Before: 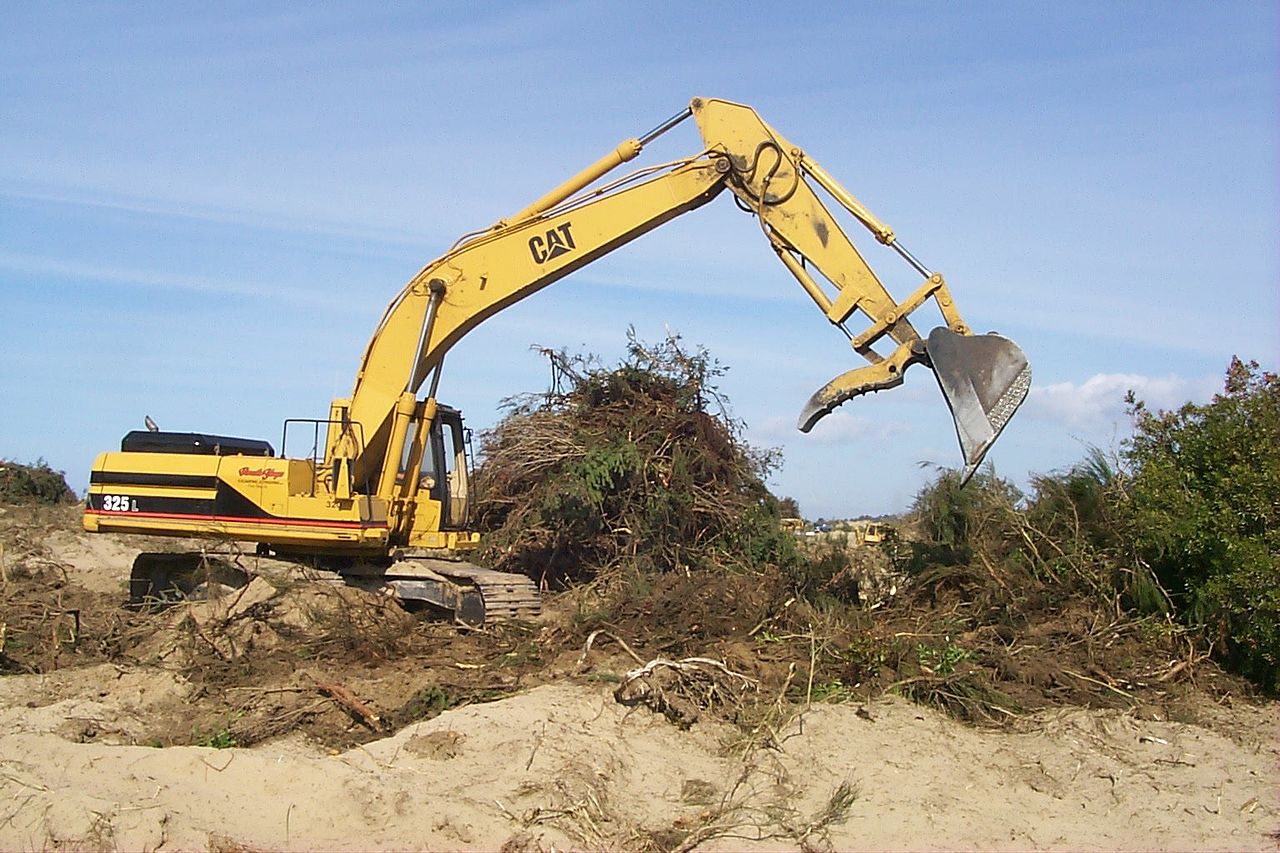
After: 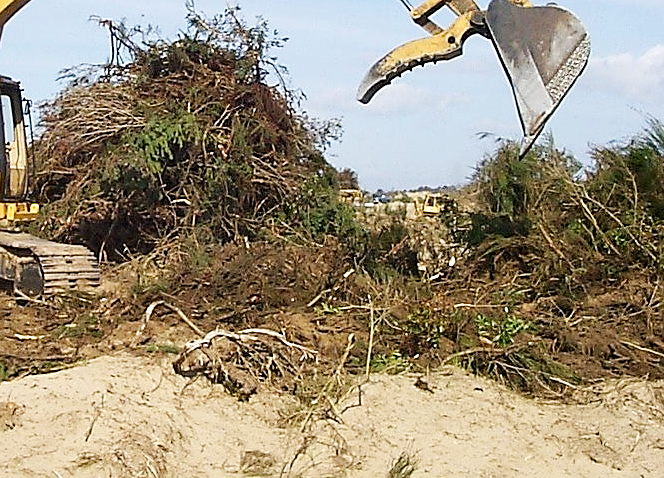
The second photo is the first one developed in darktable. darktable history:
tone curve: curves: ch0 [(0, 0) (0.004, 0.001) (0.133, 0.112) (0.325, 0.362) (0.832, 0.893) (1, 1)], preserve colors none
sharpen: on, module defaults
crop: left 34.49%, top 38.63%, right 13.61%, bottom 5.242%
